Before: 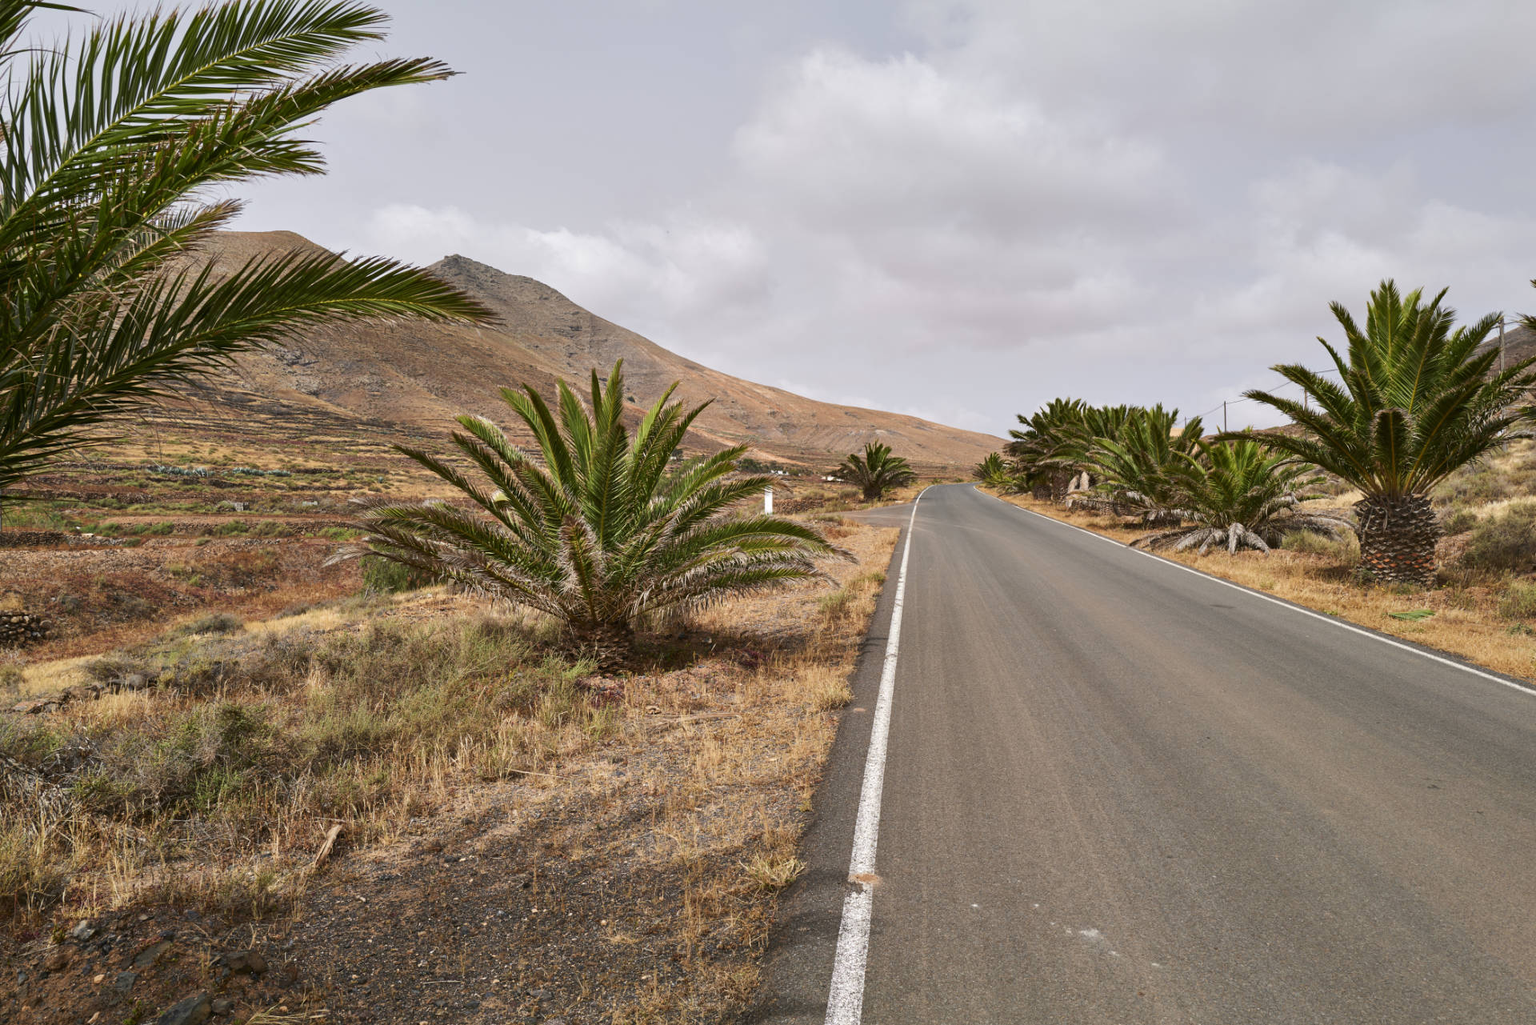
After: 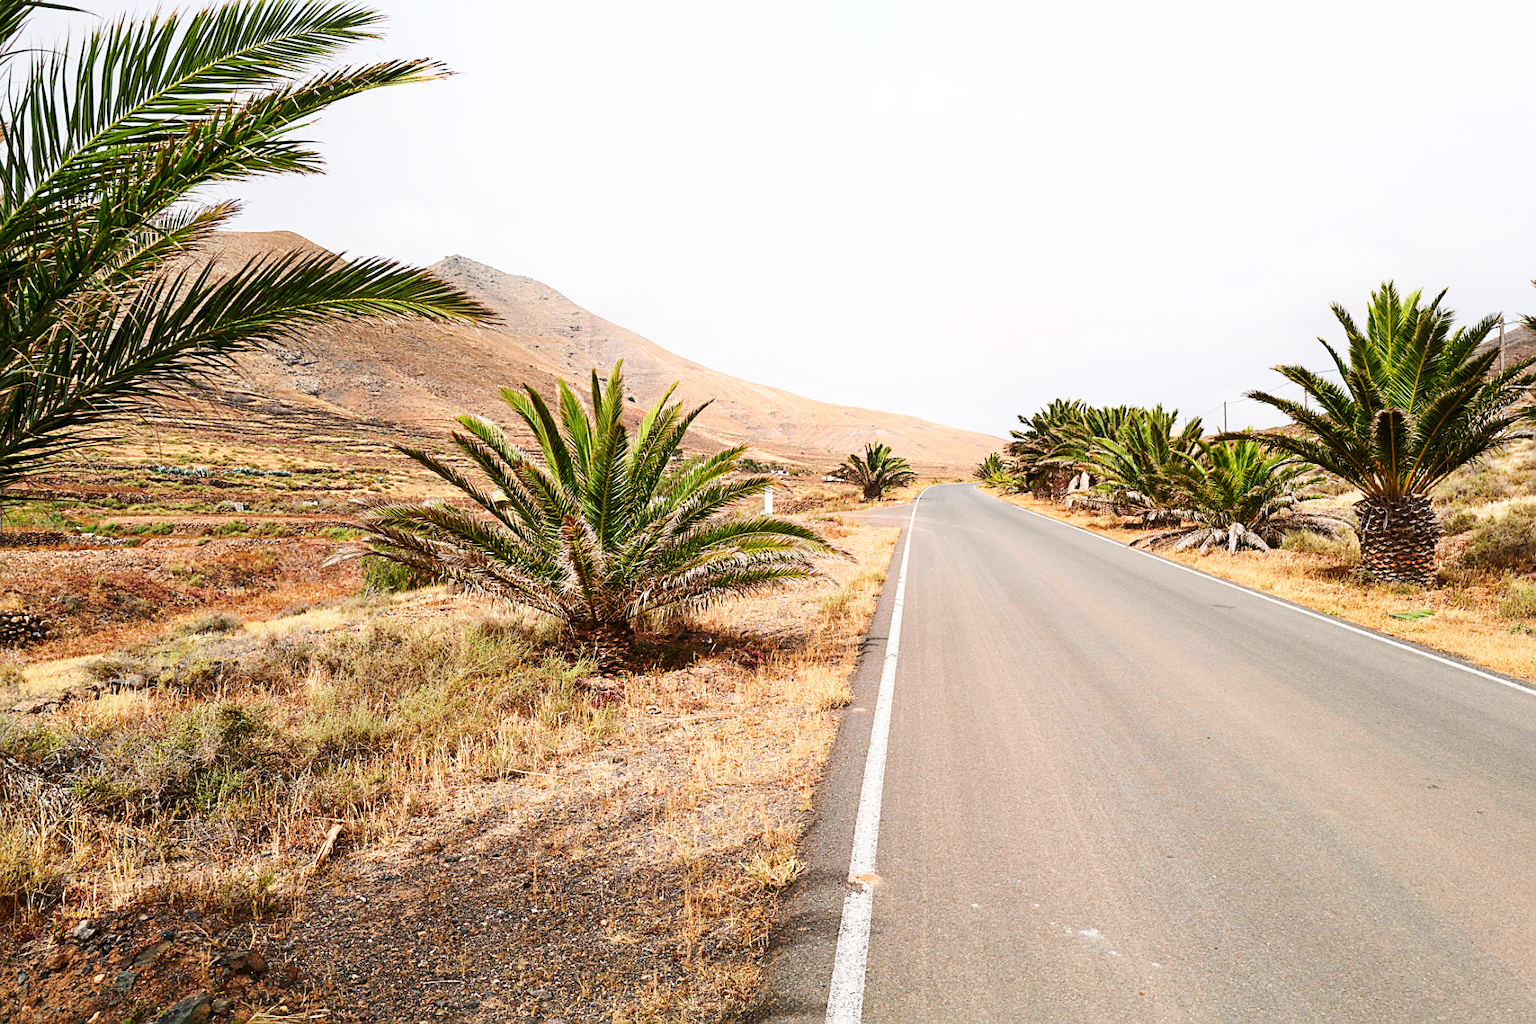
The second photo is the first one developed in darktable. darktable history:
shadows and highlights: highlights 72.14, soften with gaussian
sharpen: amount 0.539
base curve: curves: ch0 [(0, 0) (0.028, 0.03) (0.121, 0.232) (0.46, 0.748) (0.859, 0.968) (1, 1)], preserve colors none
